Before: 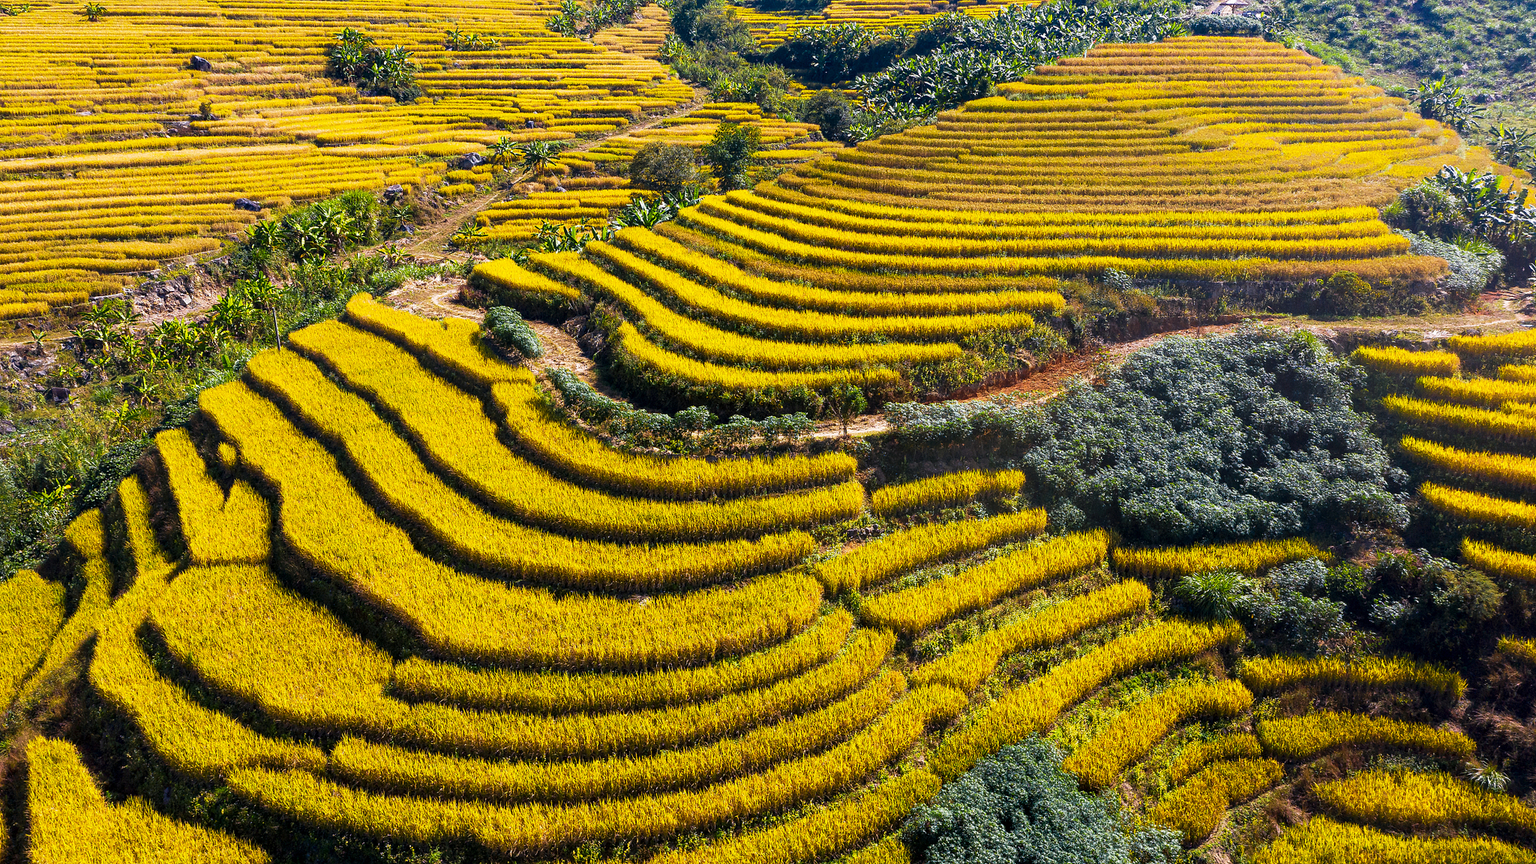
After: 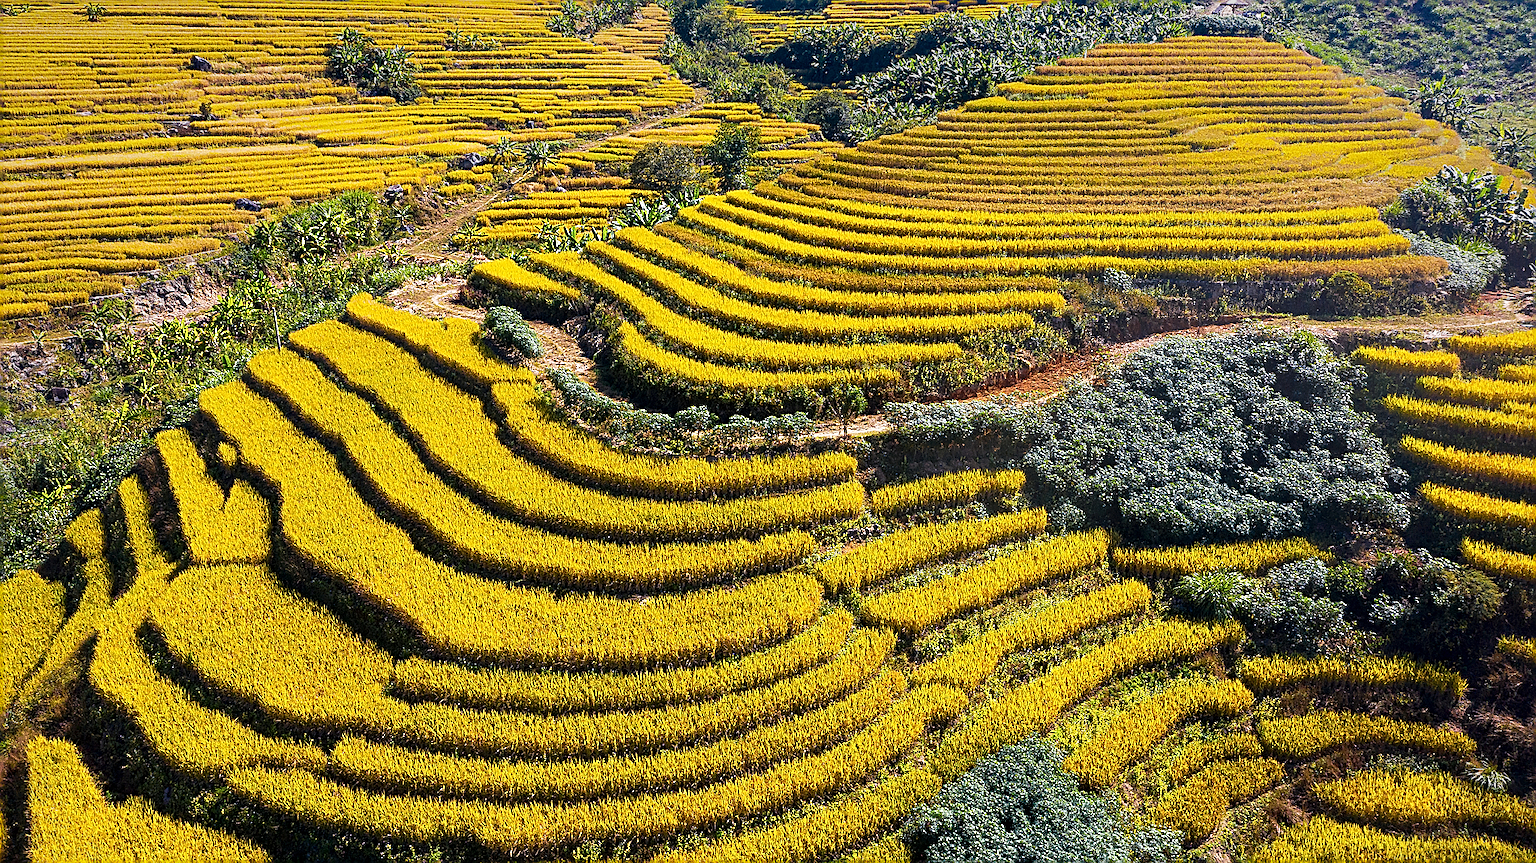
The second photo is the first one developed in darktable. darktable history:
sharpen: amount 1
vignetting: fall-off start 97.52%, fall-off radius 100%, brightness -0.574, saturation 0, center (-0.027, 0.404), width/height ratio 1.368, unbound false
